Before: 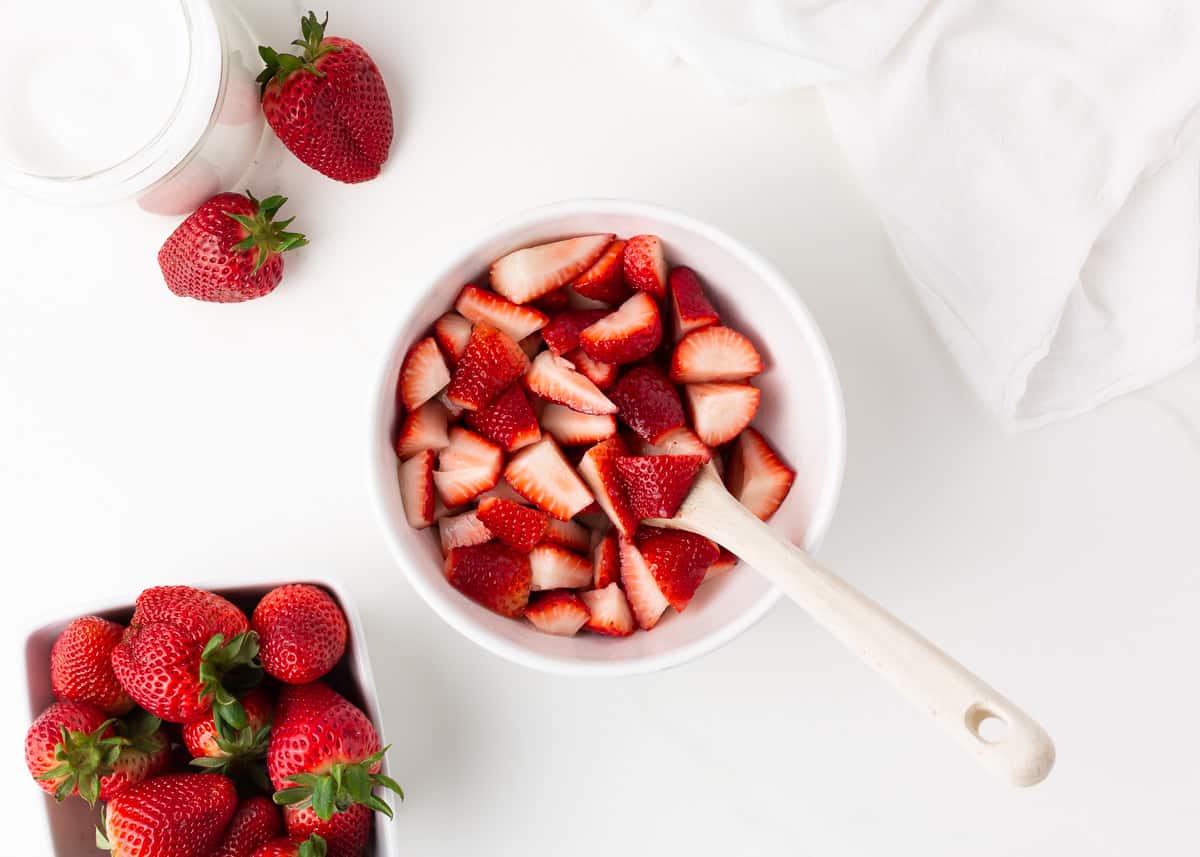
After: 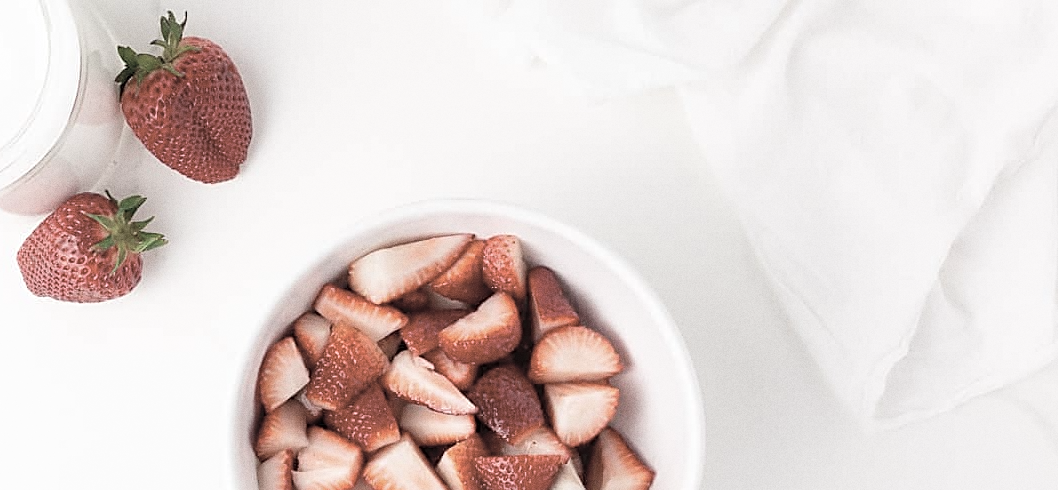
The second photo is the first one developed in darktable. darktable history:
contrast brightness saturation: brightness 0.18, saturation -0.5
sharpen: on, module defaults
grain: on, module defaults
crop and rotate: left 11.812%, bottom 42.776%
